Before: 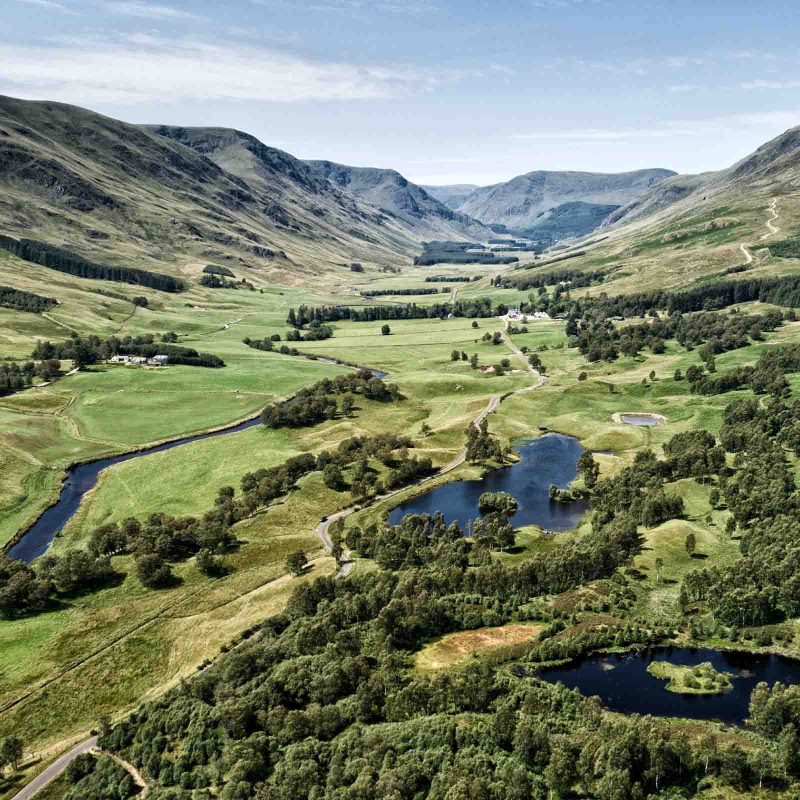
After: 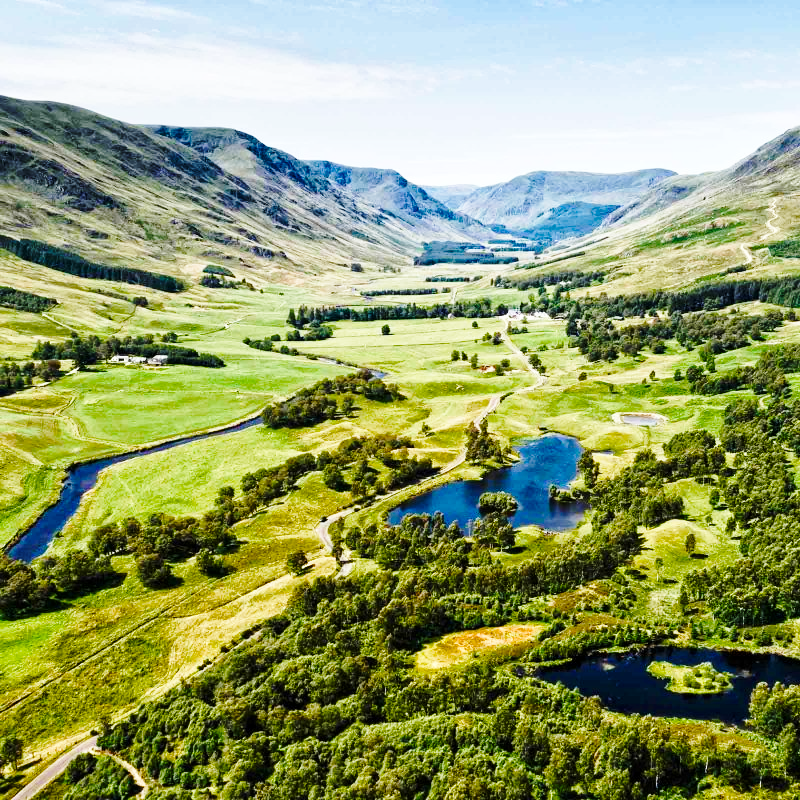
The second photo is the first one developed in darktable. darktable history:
base curve: curves: ch0 [(0, 0) (0.036, 0.037) (0.121, 0.228) (0.46, 0.76) (0.859, 0.983) (1, 1)], preserve colors none
color balance rgb: perceptual saturation grading › global saturation 40.855%, perceptual saturation grading › highlights -25.246%, perceptual saturation grading › mid-tones 35.521%, perceptual saturation grading › shadows 35.773%, perceptual brilliance grading › global brilliance 1.376%, perceptual brilliance grading › highlights -3.505%
